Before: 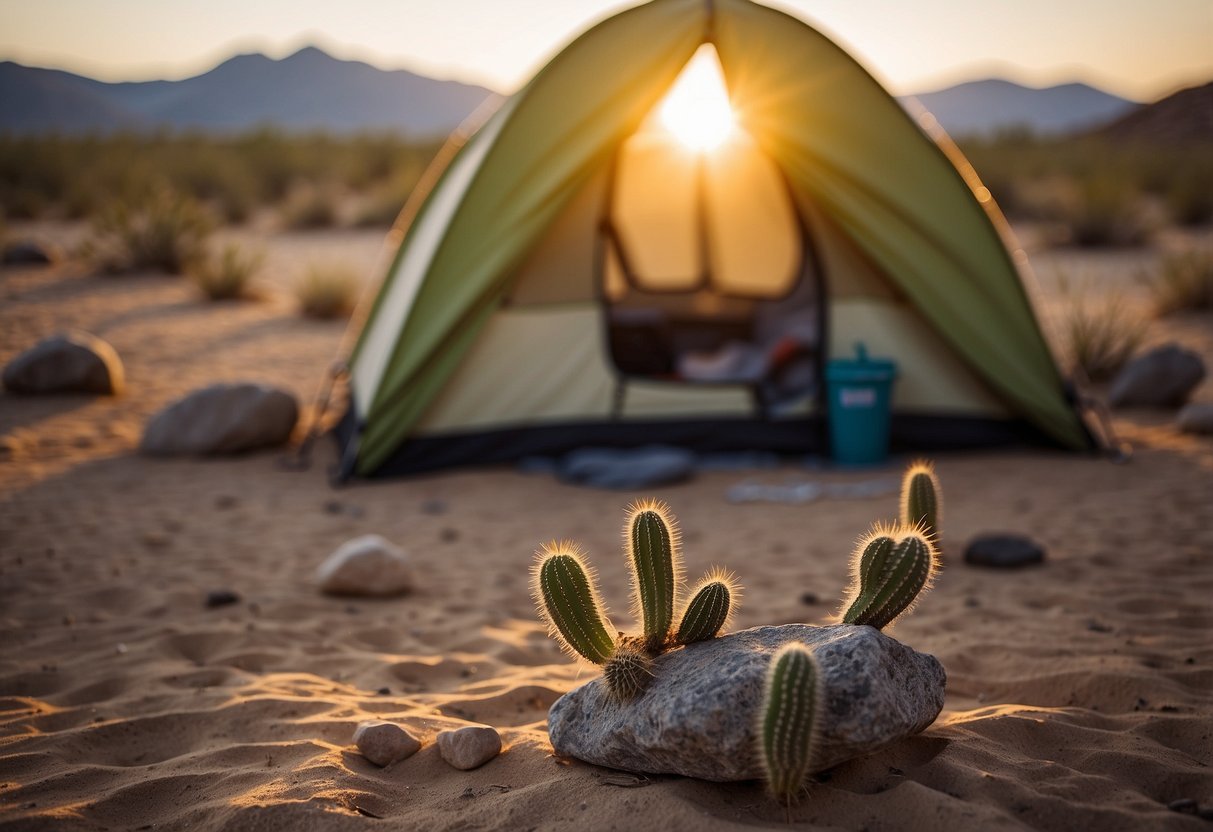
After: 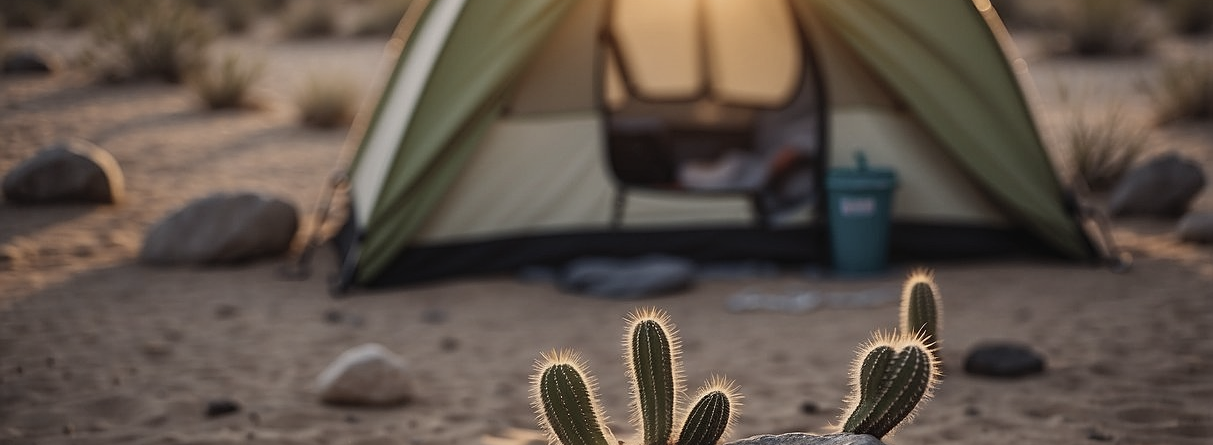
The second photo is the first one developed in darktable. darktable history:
shadows and highlights: shadows 37.27, highlights -28.18, soften with gaussian
crop and rotate: top 23.043%, bottom 23.437%
contrast brightness saturation: contrast -0.05, saturation -0.41
sharpen: on, module defaults
exposure: exposure -0.151 EV, compensate highlight preservation false
